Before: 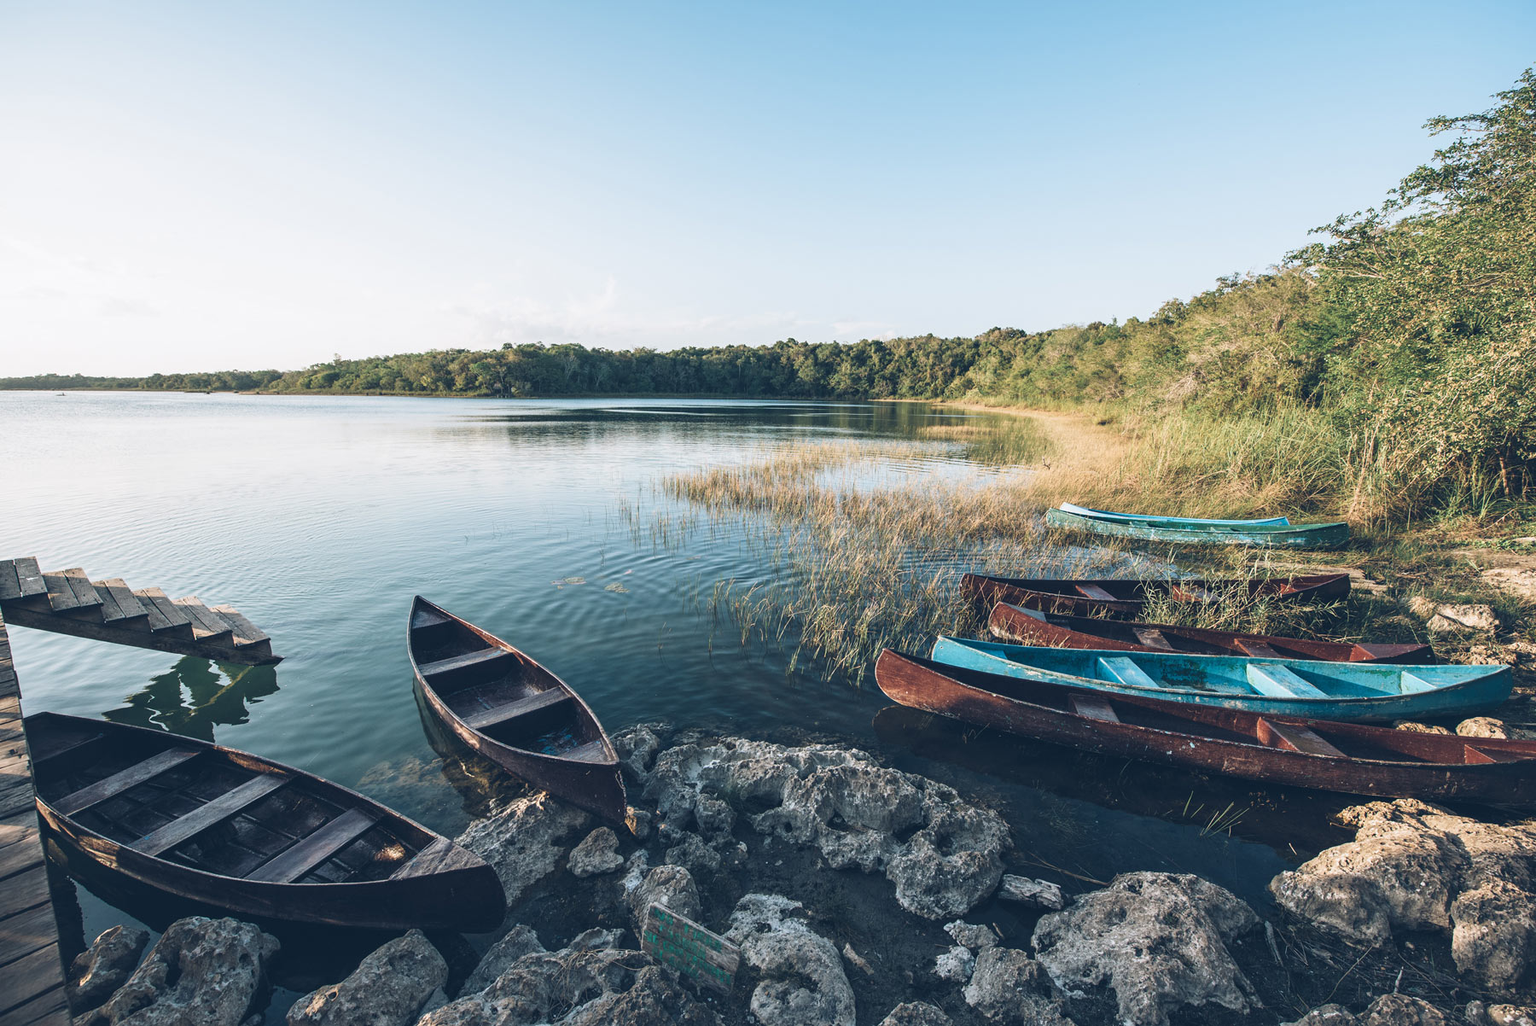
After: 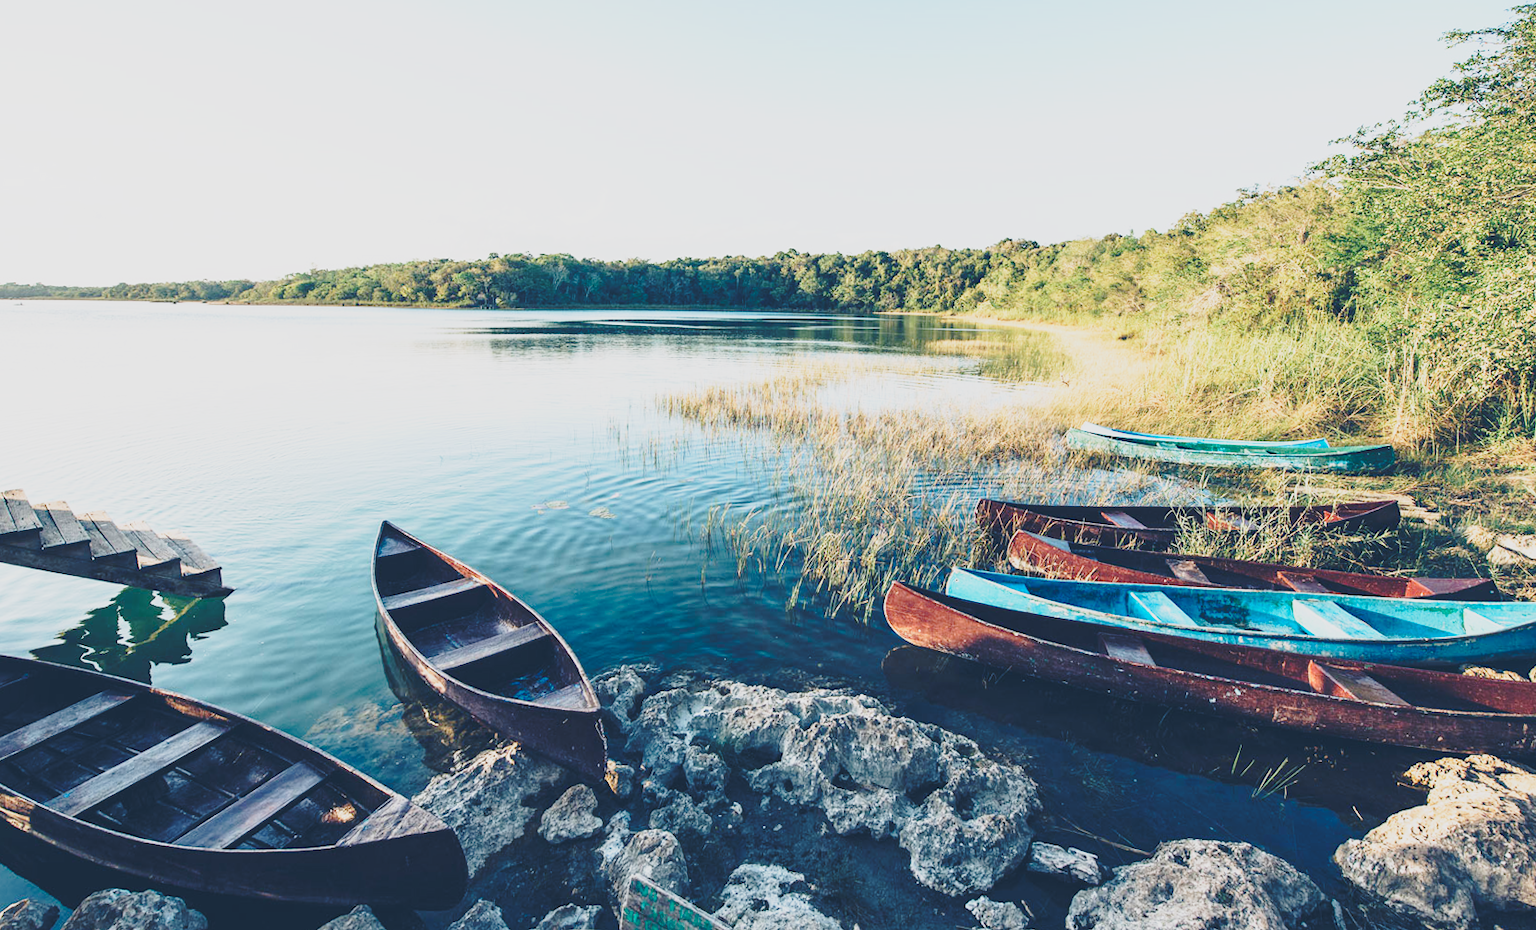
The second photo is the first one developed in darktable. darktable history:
base curve: curves: ch0 [(0, 0) (0.032, 0.037) (0.105, 0.228) (0.435, 0.76) (0.856, 0.983) (1, 1)], preserve colors none
white balance: emerald 1
crop: top 7.625%, bottom 8.027%
contrast brightness saturation: contrast -0.19, saturation 0.19
rotate and perspective: rotation 0.215°, lens shift (vertical) -0.139, crop left 0.069, crop right 0.939, crop top 0.002, crop bottom 0.996
tone equalizer: -8 EV -0.417 EV, -7 EV -0.389 EV, -6 EV -0.333 EV, -5 EV -0.222 EV, -3 EV 0.222 EV, -2 EV 0.333 EV, -1 EV 0.389 EV, +0 EV 0.417 EV, edges refinement/feathering 500, mask exposure compensation -1.57 EV, preserve details no
